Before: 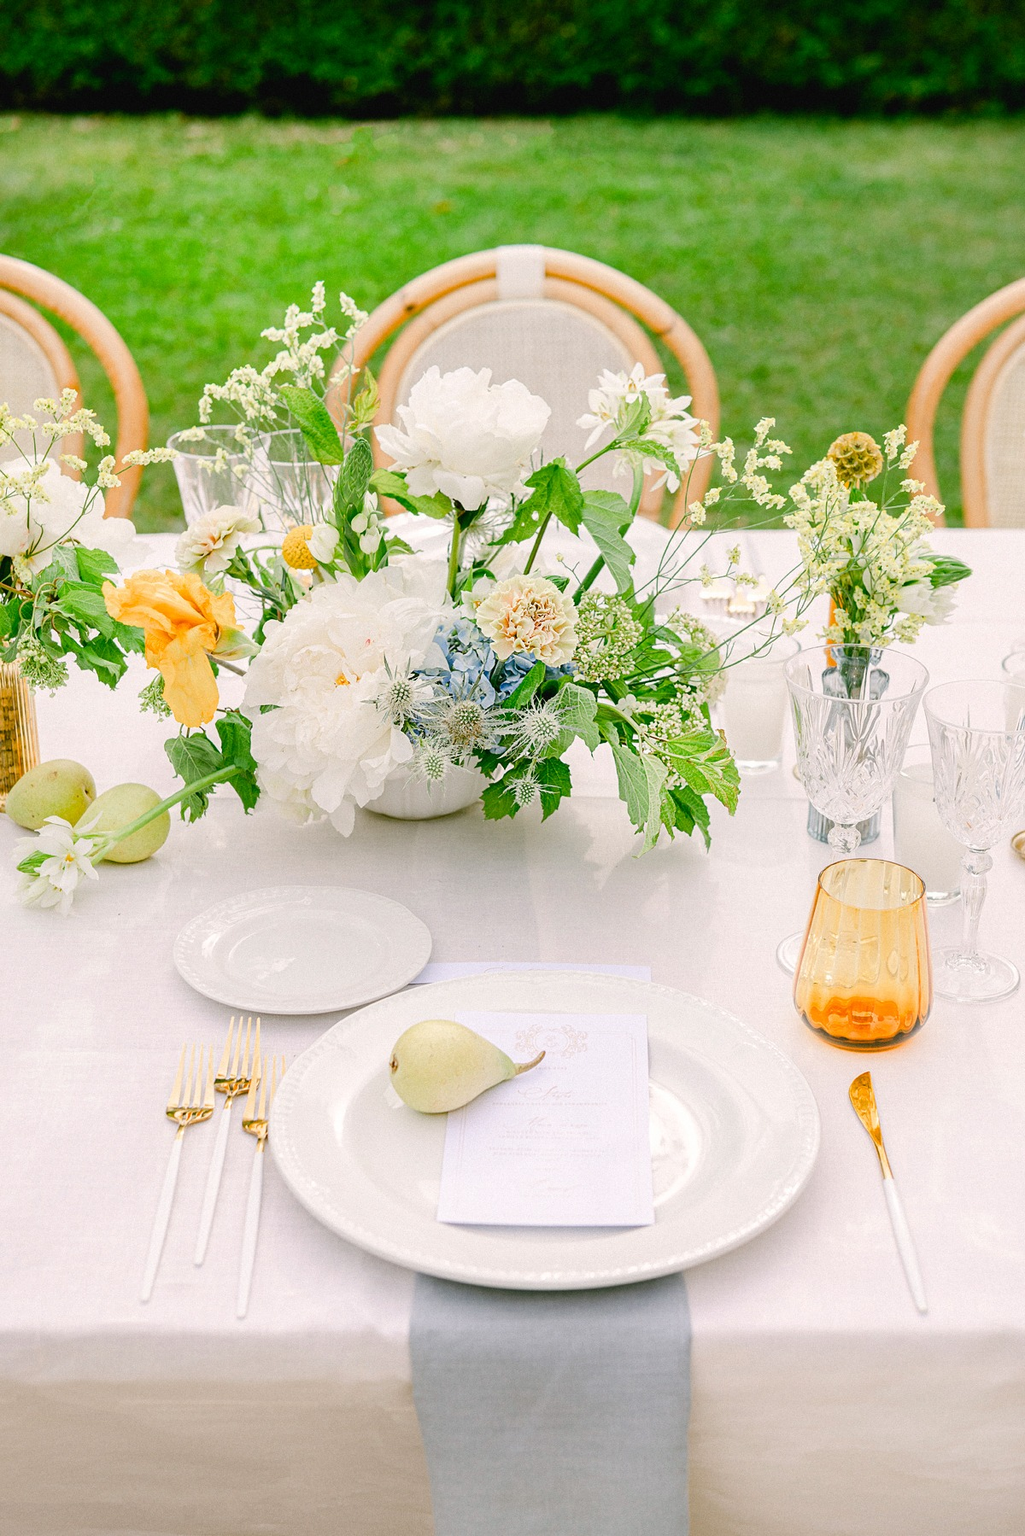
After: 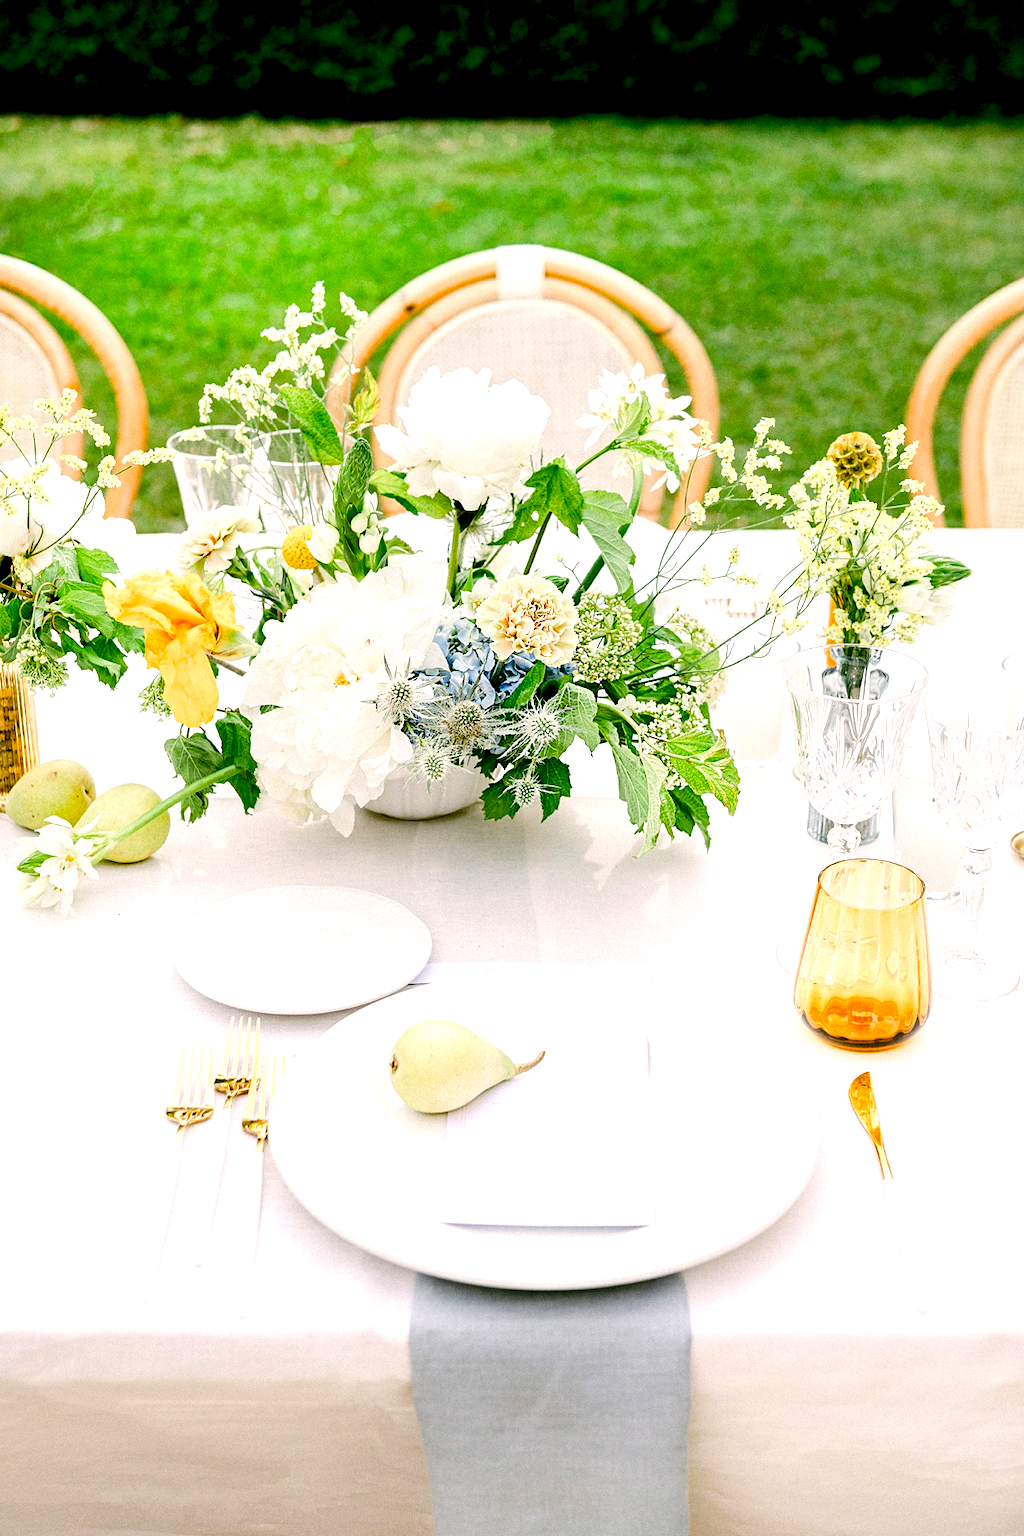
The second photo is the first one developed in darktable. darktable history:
vignetting: fall-off start 115.83%, fall-off radius 59.1%, brightness -0.518, saturation -0.517
exposure: black level correction 0.028, exposure -0.081 EV, compensate highlight preservation false
tone equalizer: -8 EV -0.723 EV, -7 EV -0.721 EV, -6 EV -0.591 EV, -5 EV -0.415 EV, -3 EV 0.374 EV, -2 EV 0.6 EV, -1 EV 0.687 EV, +0 EV 0.762 EV, edges refinement/feathering 500, mask exposure compensation -1.57 EV, preserve details no
